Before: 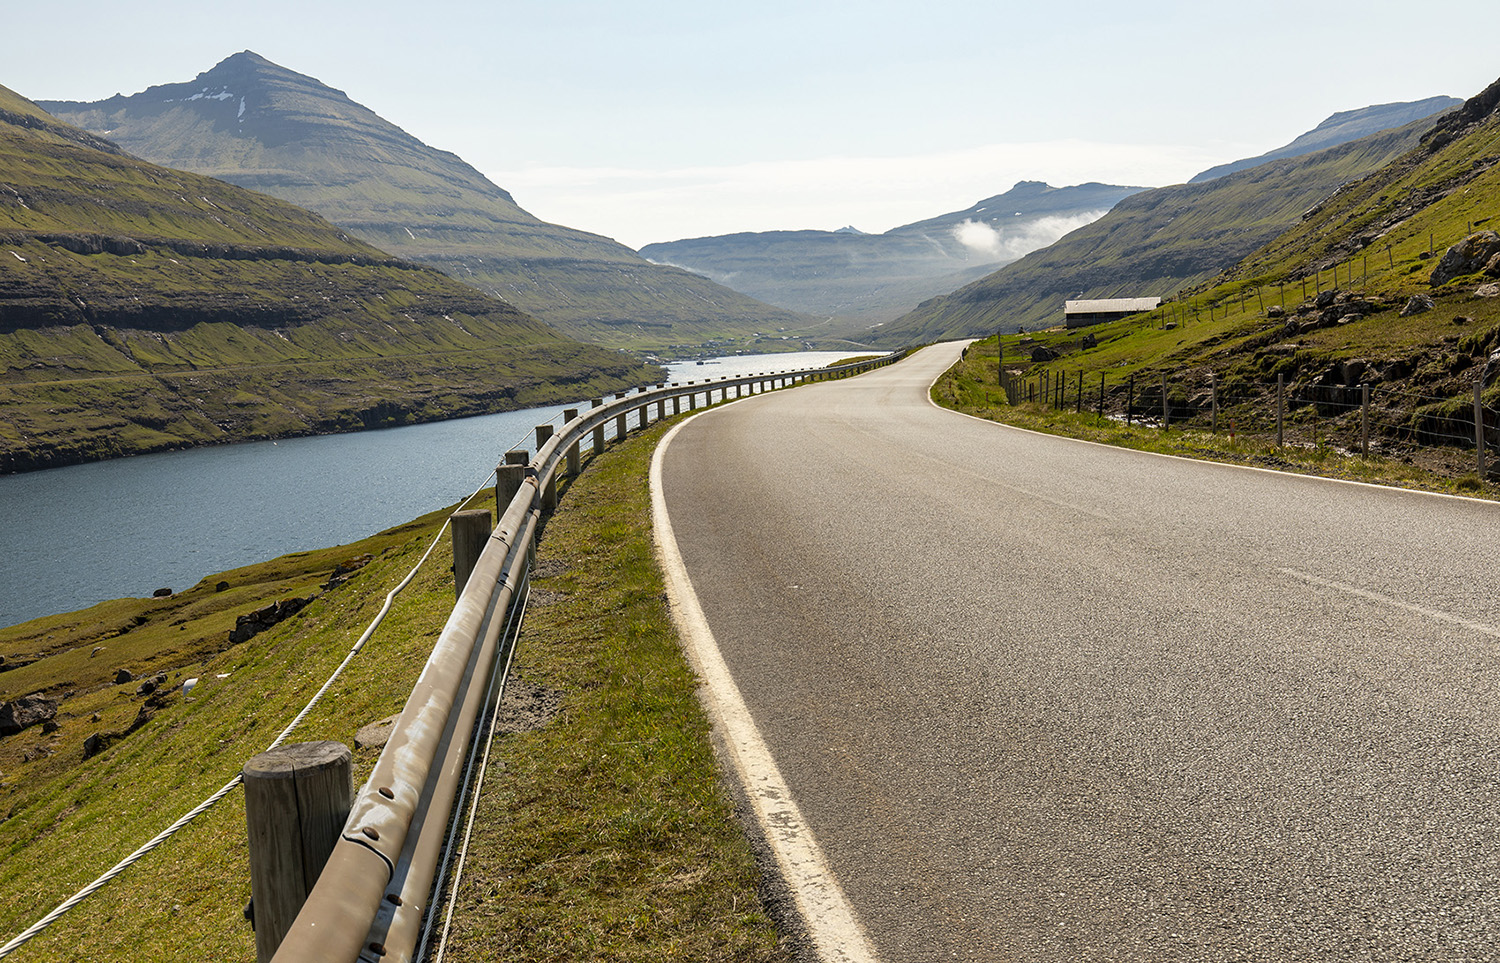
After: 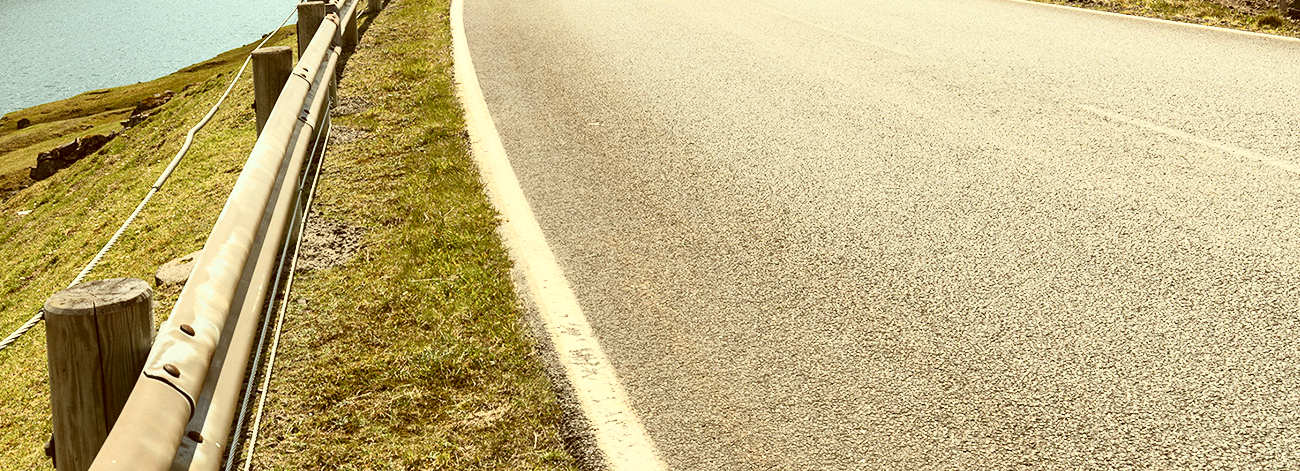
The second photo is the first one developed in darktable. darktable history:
contrast brightness saturation: contrast 0.43, brightness 0.56, saturation -0.19
color correction: highlights a* -5.94, highlights b* 9.48, shadows a* 10.12, shadows b* 23.94
crop and rotate: left 13.306%, top 48.129%, bottom 2.928%
exposure: compensate highlight preservation false
tone equalizer: on, module defaults
